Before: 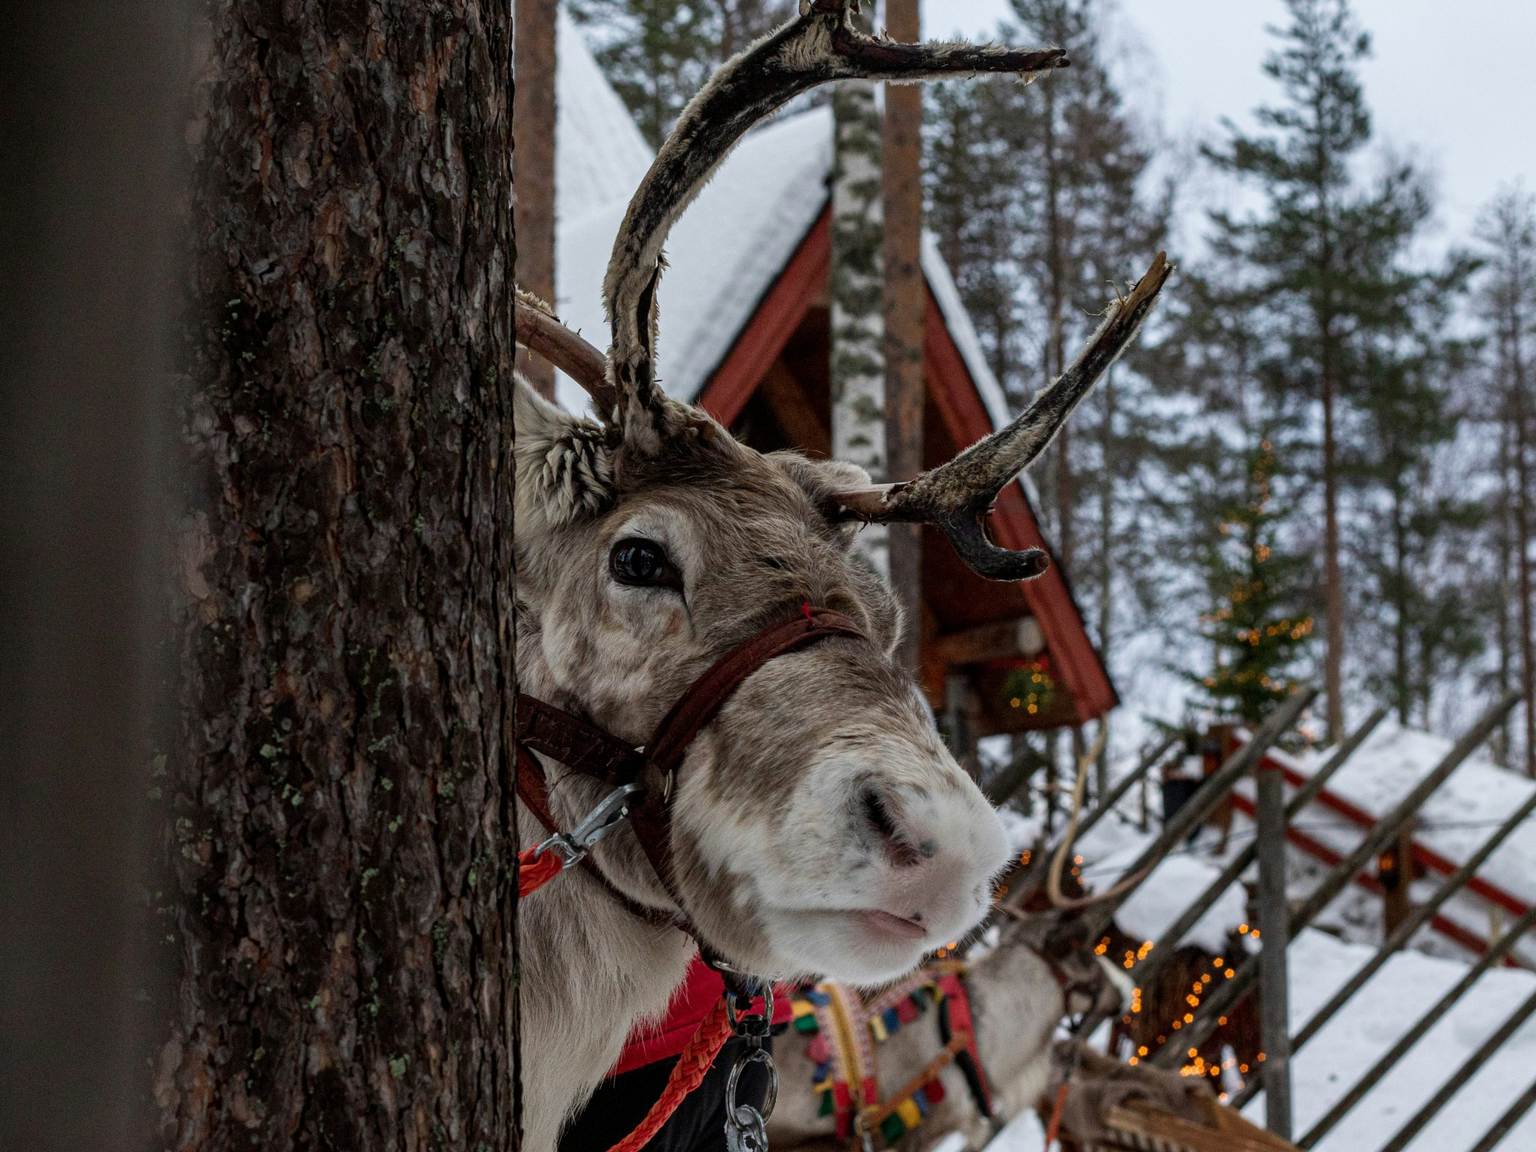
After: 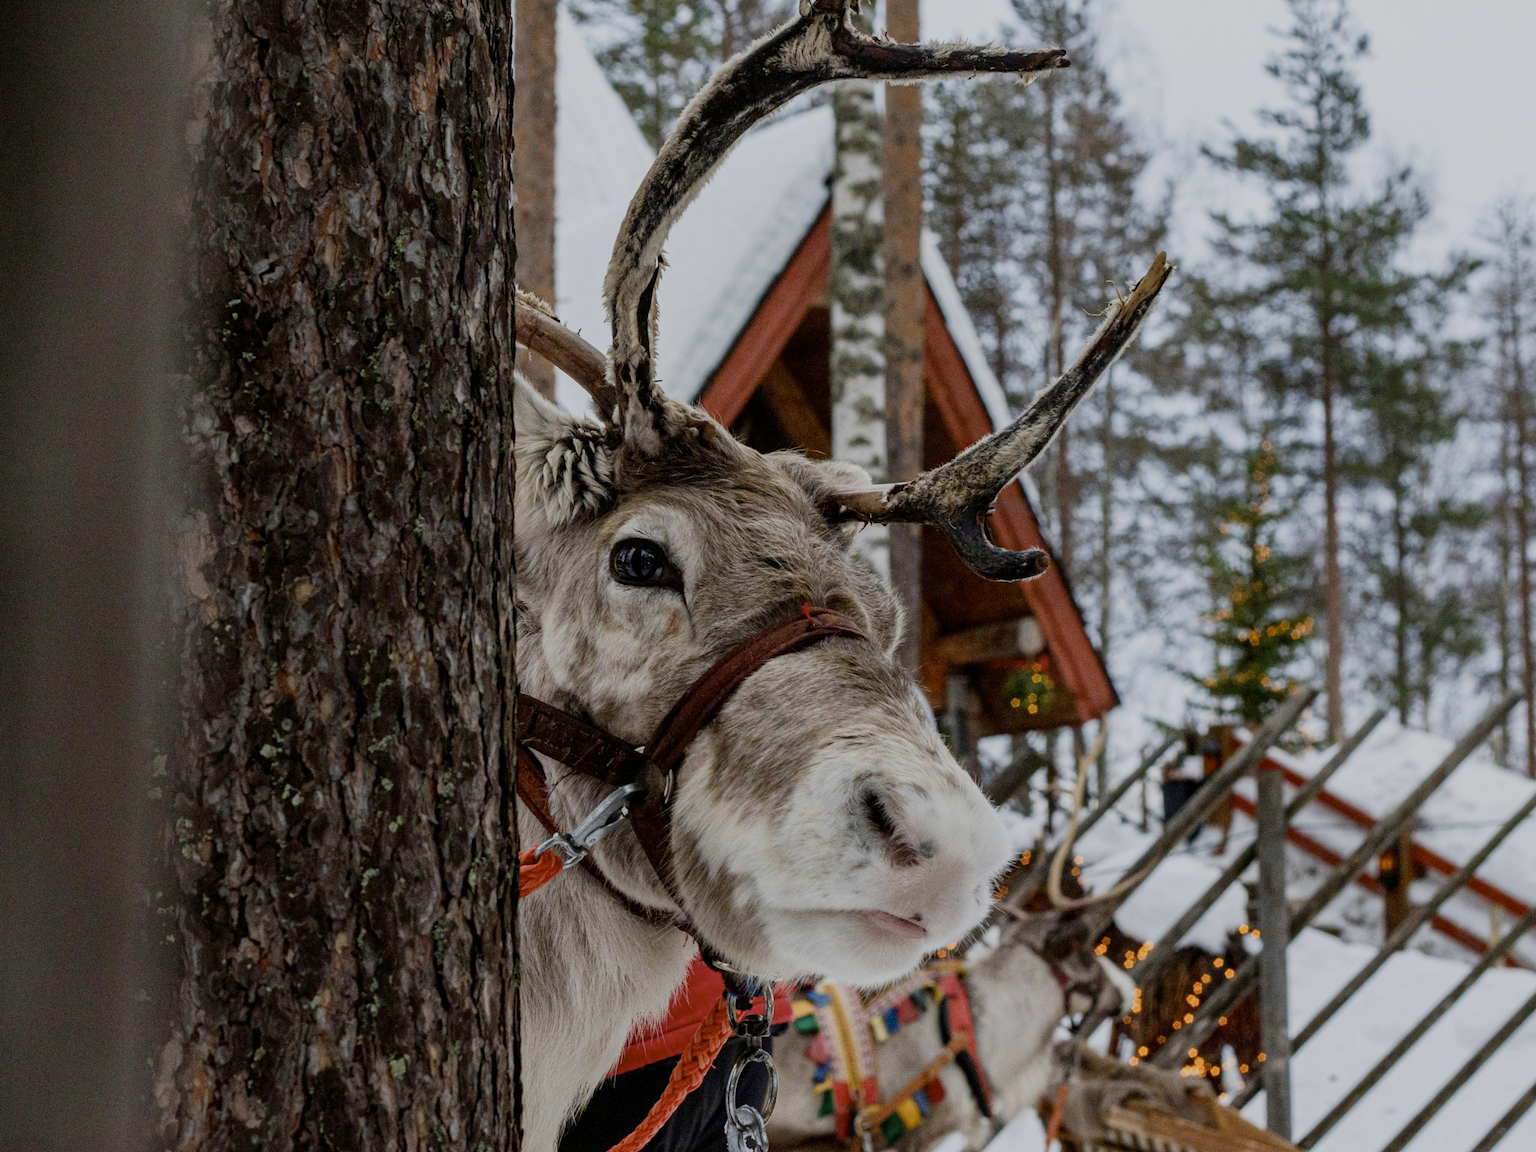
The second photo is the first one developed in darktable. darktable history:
color contrast: green-magenta contrast 0.8, blue-yellow contrast 1.1, unbound 0
exposure: exposure 0.64 EV, compensate highlight preservation false
sigmoid: contrast 1.05, skew -0.15
